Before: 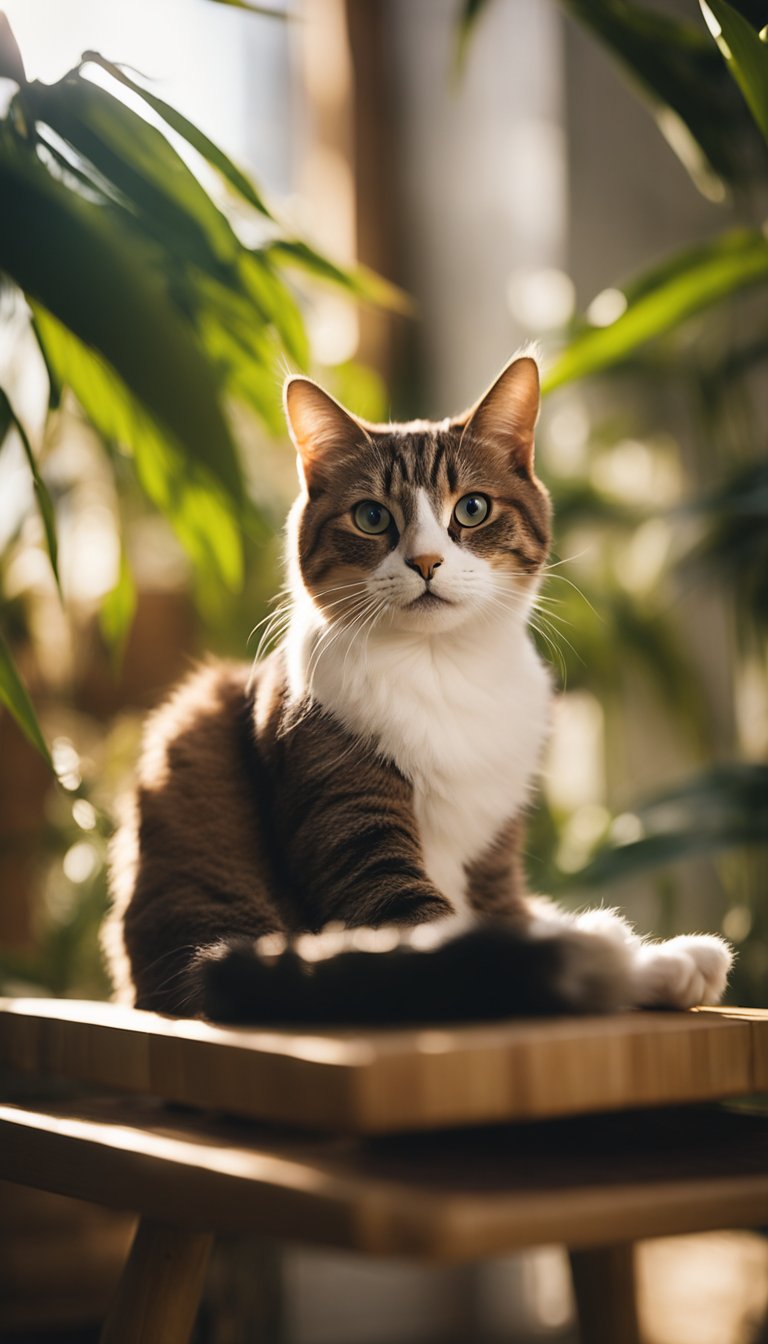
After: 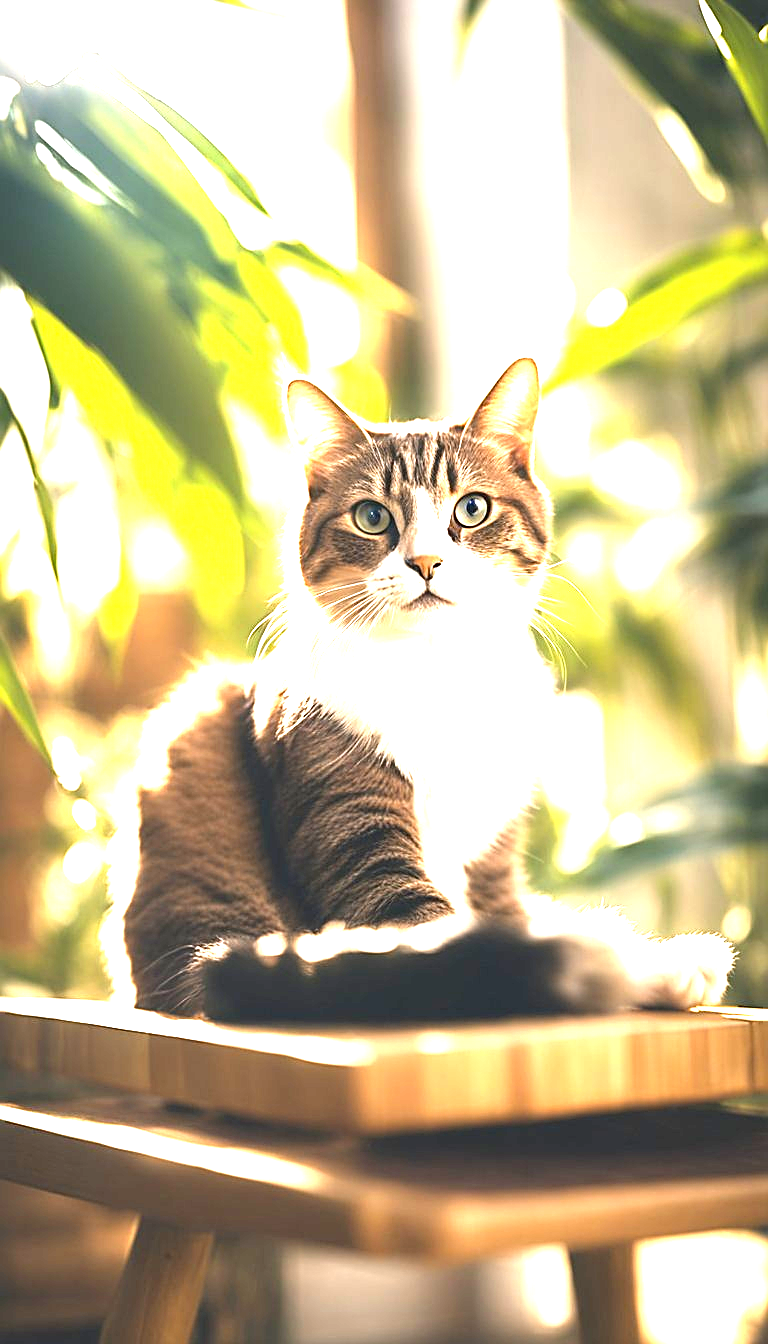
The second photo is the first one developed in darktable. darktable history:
sharpen: on, module defaults
exposure: black level correction 0.001, exposure 2.689 EV, compensate exposure bias true, compensate highlight preservation false
